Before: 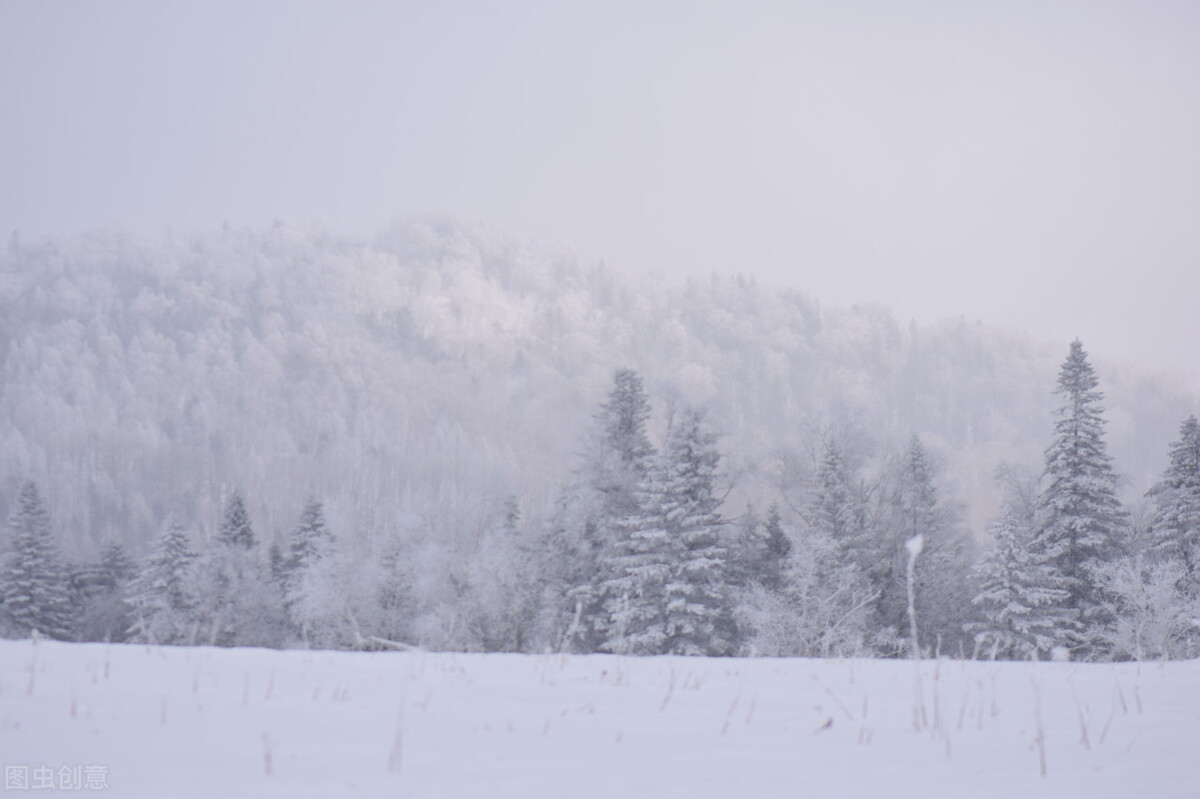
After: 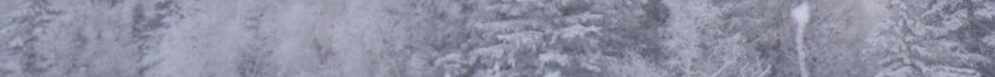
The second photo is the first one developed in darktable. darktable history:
rotate and perspective: rotation 0.72°, lens shift (vertical) -0.352, lens shift (horizontal) -0.051, crop left 0.152, crop right 0.859, crop top 0.019, crop bottom 0.964
crop and rotate: top 59.084%, bottom 30.916%
shadows and highlights: shadows color adjustment 97.66%, soften with gaussian
